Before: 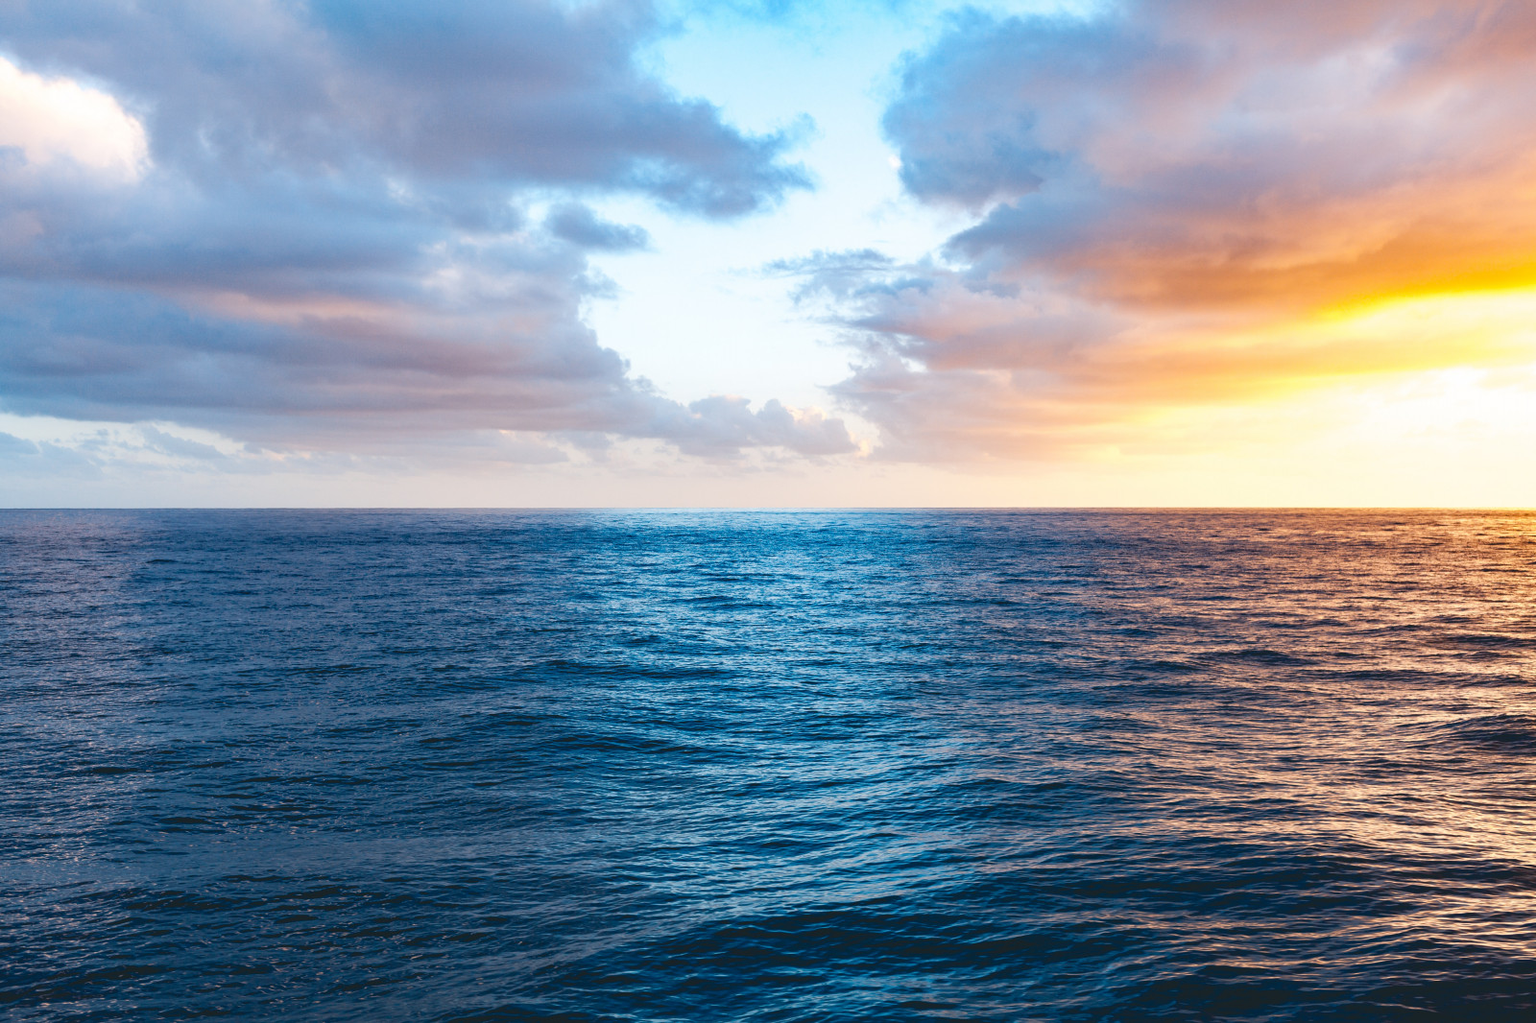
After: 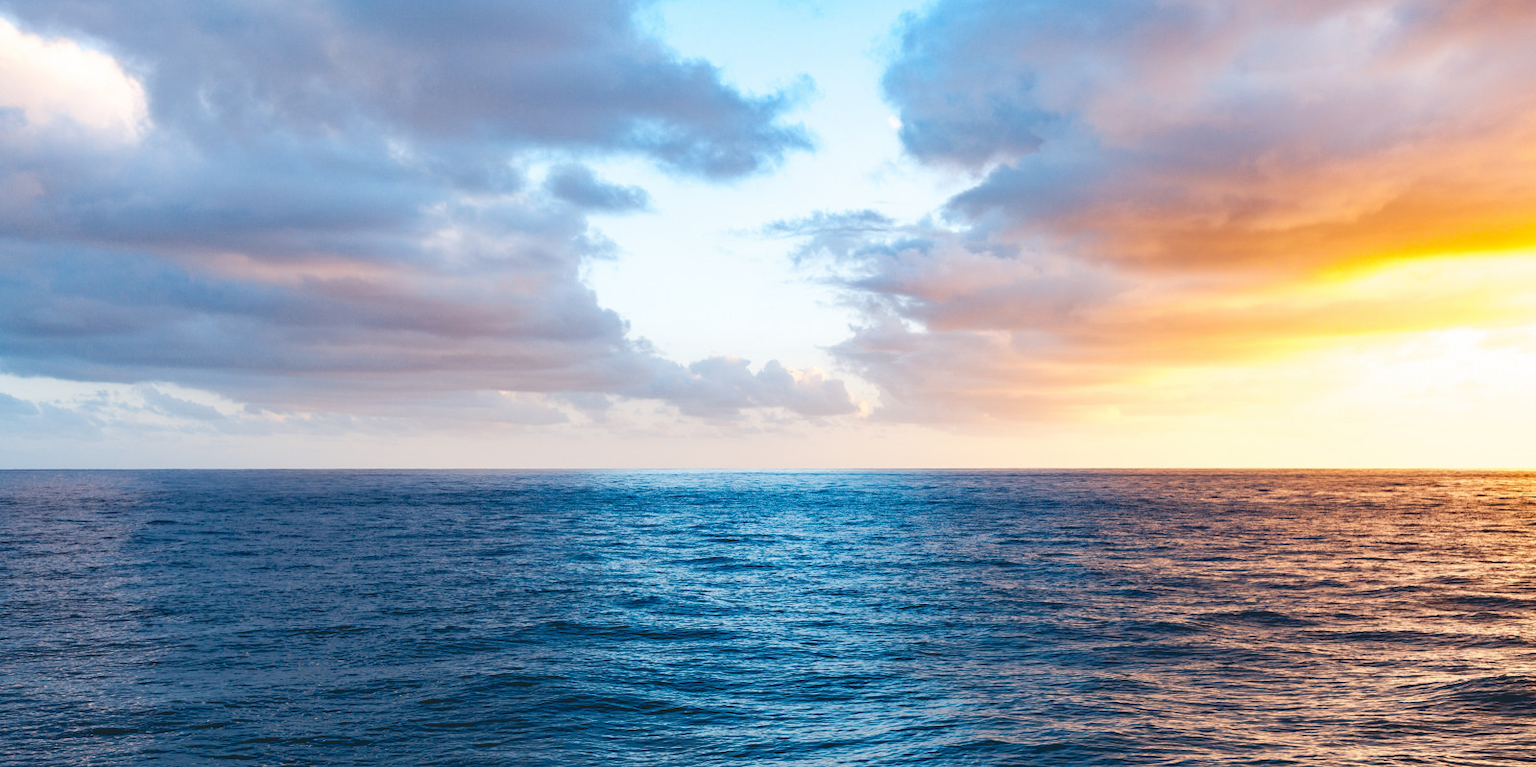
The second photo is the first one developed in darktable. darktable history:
crop: top 3.857%, bottom 21.132%
white balance: emerald 1
